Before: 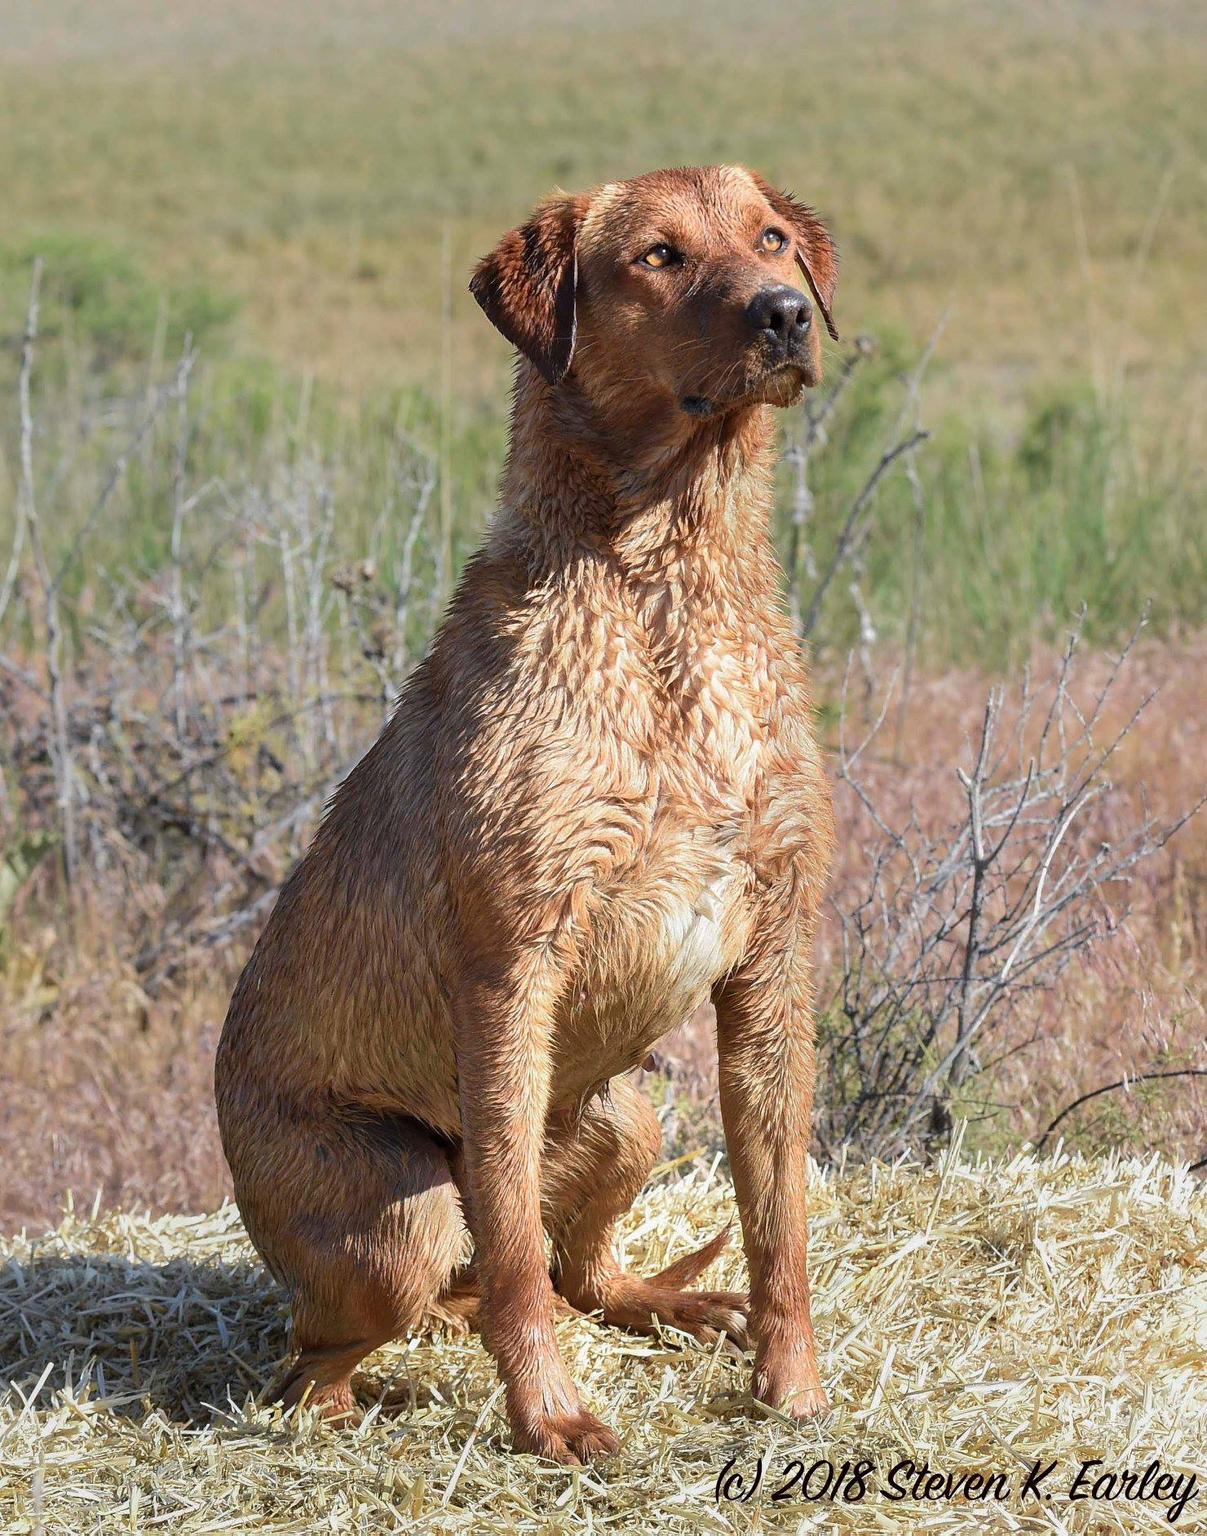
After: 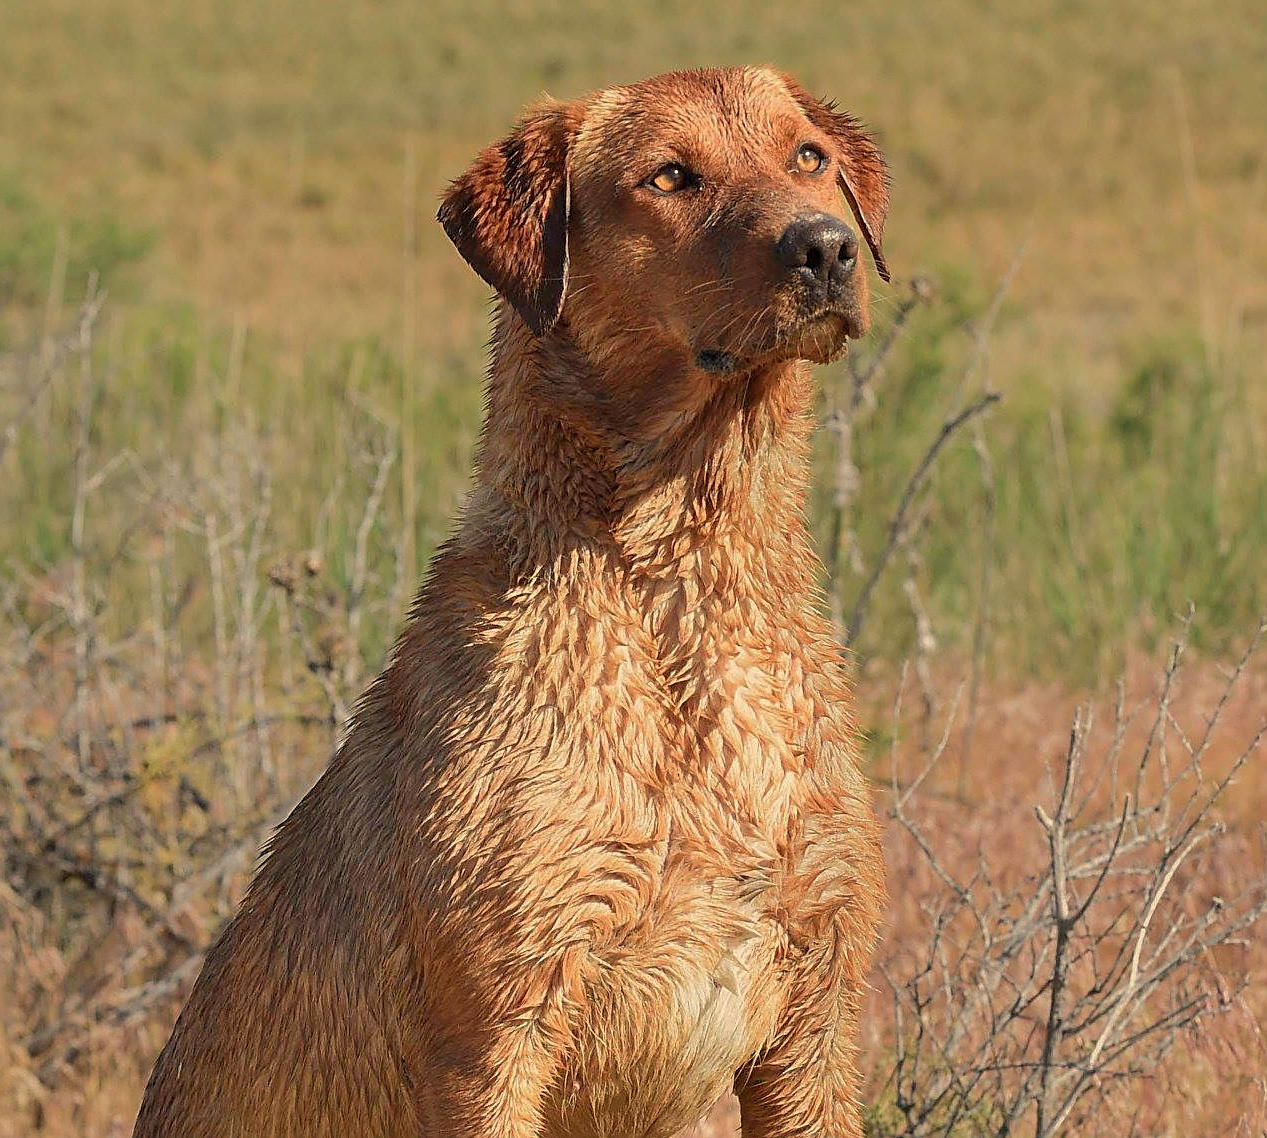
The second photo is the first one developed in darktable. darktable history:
crop and rotate: left 9.345%, top 7.22%, right 4.982%, bottom 32.331%
tone equalizer: -8 EV 0.25 EV, -7 EV 0.417 EV, -6 EV 0.417 EV, -5 EV 0.25 EV, -3 EV -0.25 EV, -2 EV -0.417 EV, -1 EV -0.417 EV, +0 EV -0.25 EV, edges refinement/feathering 500, mask exposure compensation -1.57 EV, preserve details guided filter
white balance: red 1.123, blue 0.83
sharpen: on, module defaults
